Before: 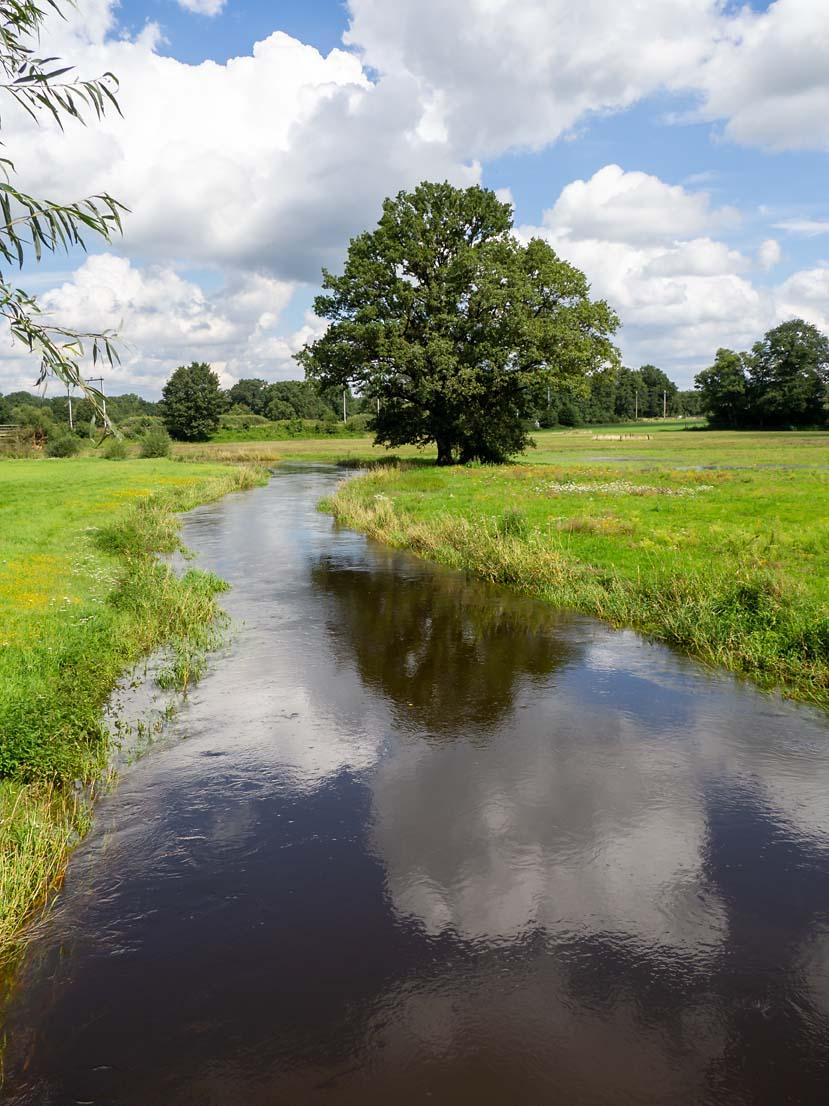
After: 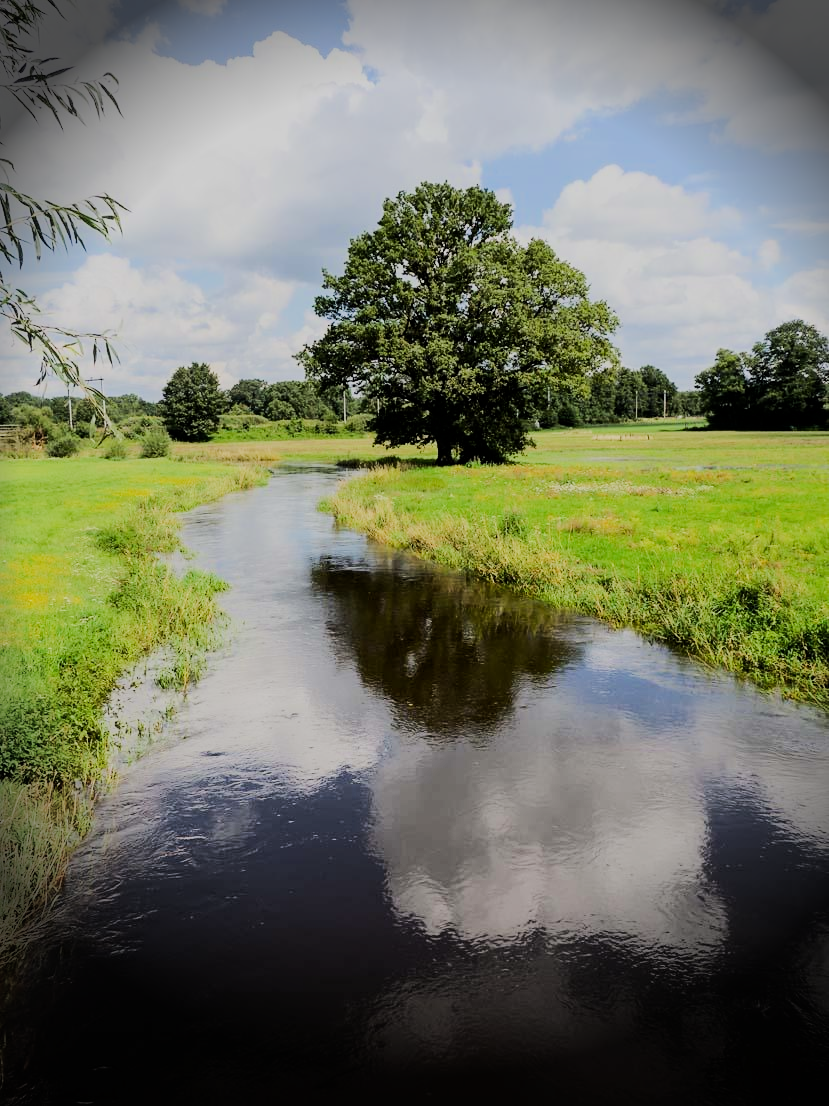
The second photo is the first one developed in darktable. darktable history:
vignetting: fall-off start 76.42%, fall-off radius 27.36%, brightness -0.872, center (0.037, -0.09), width/height ratio 0.971
rgb curve: curves: ch0 [(0, 0) (0.284, 0.292) (0.505, 0.644) (1, 1)], compensate middle gray true
exposure: black level correction 0.001, exposure -0.2 EV, compensate highlight preservation false
filmic rgb: black relative exposure -7.65 EV, white relative exposure 4.56 EV, hardness 3.61
